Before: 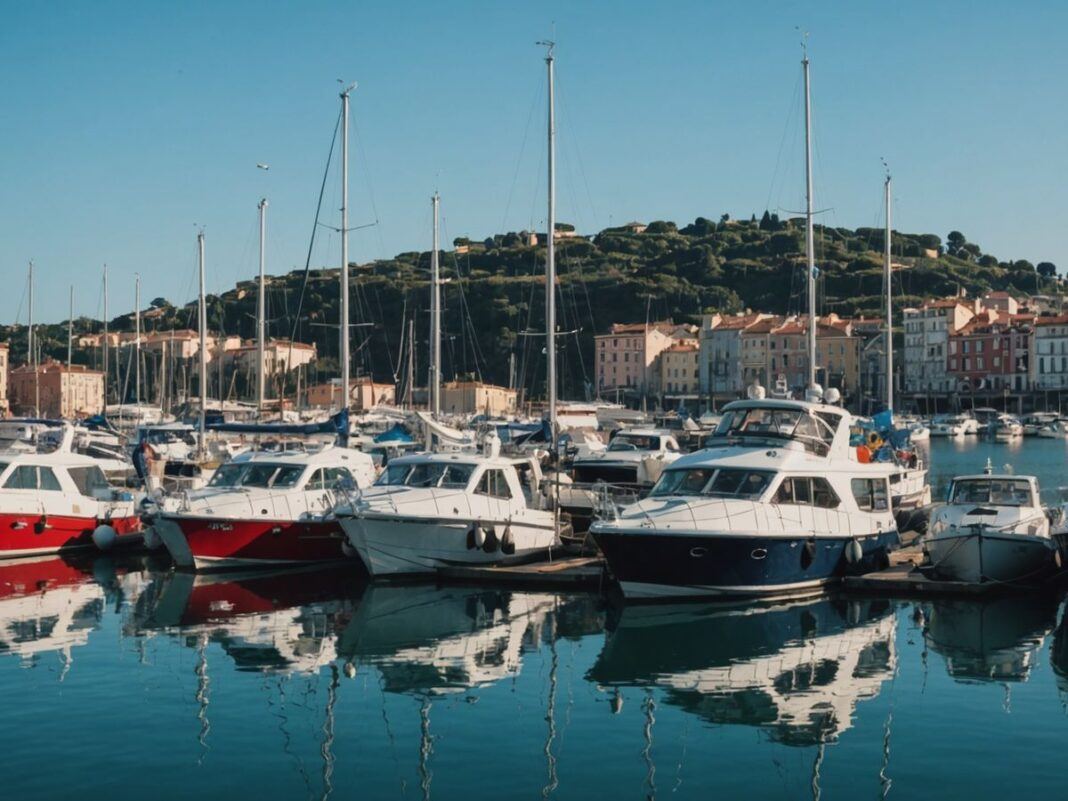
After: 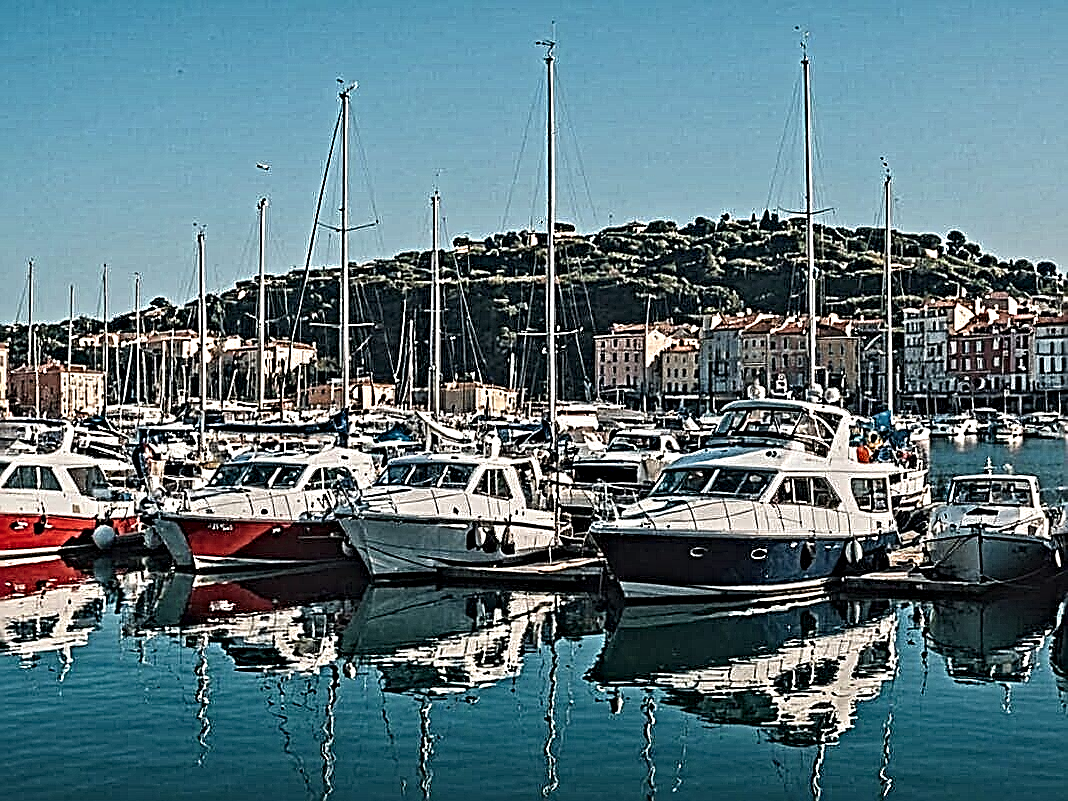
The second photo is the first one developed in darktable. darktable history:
contrast equalizer: octaves 7, y [[0.406, 0.494, 0.589, 0.753, 0.877, 0.999], [0.5 ×6], [0.5 ×6], [0 ×6], [0 ×6]]
sharpen: radius 1.685, amount 1.294
